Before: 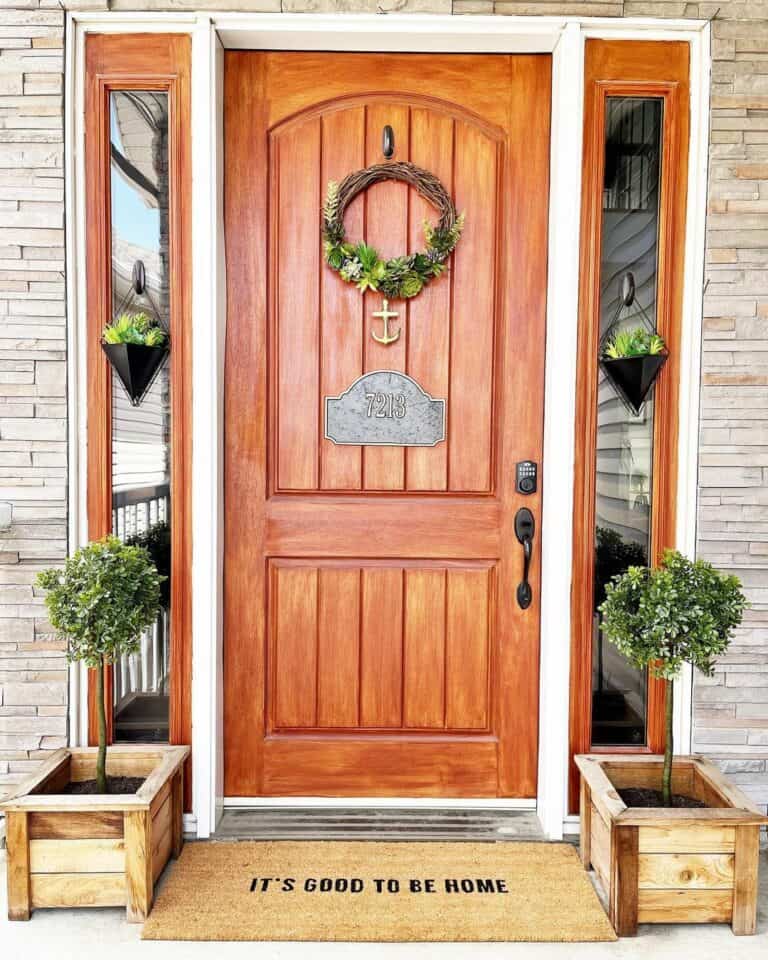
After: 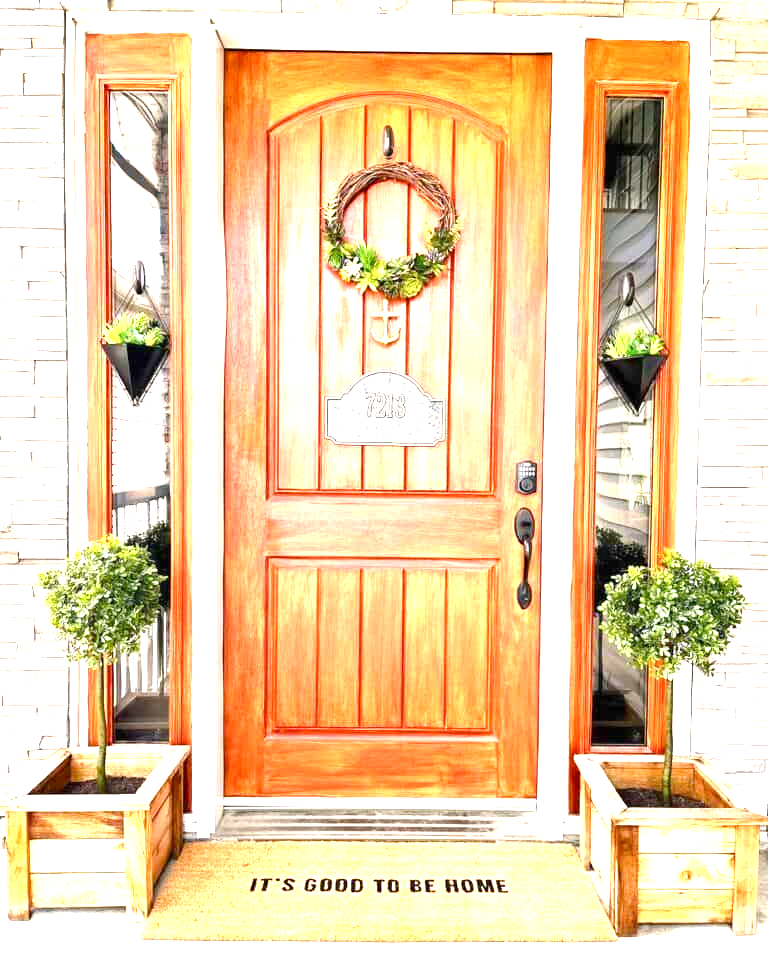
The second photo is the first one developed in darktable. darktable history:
color balance rgb: highlights gain › chroma 1.342%, highlights gain › hue 57.24°, perceptual saturation grading › global saturation 20%, perceptual saturation grading › highlights -24.956%, perceptual saturation grading › shadows 24.336%, global vibrance 20%
exposure: black level correction 0, exposure 1.505 EV, compensate highlight preservation false
